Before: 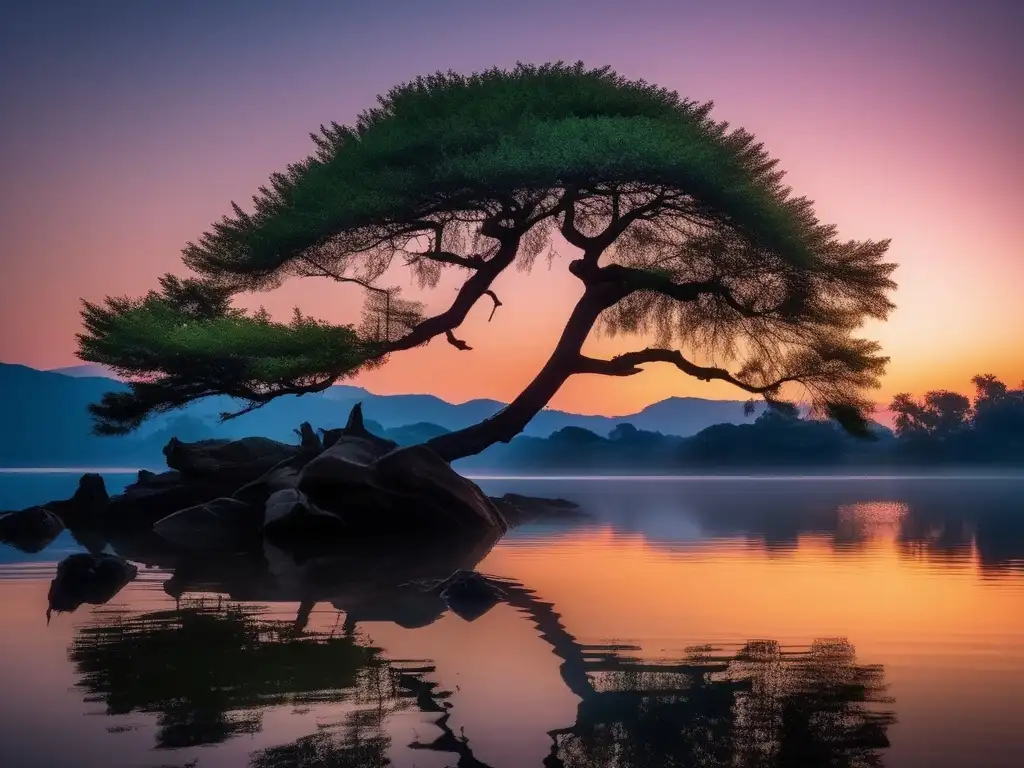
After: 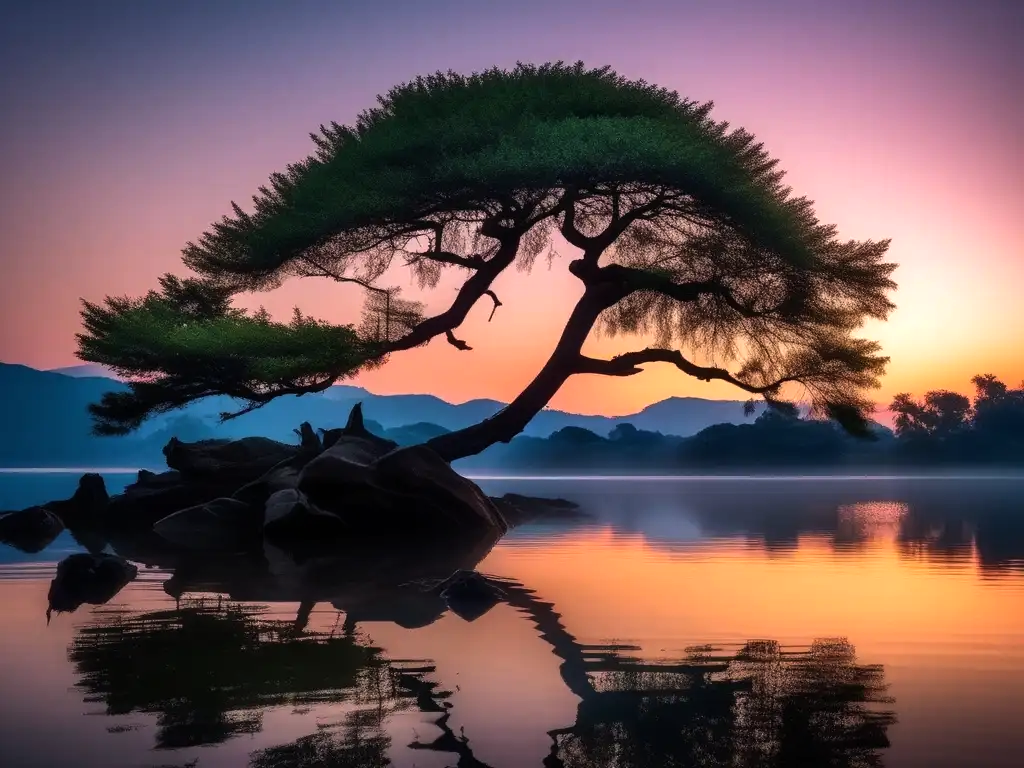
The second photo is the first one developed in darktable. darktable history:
tone equalizer: -8 EV -0.42 EV, -7 EV -0.421 EV, -6 EV -0.368 EV, -5 EV -0.196 EV, -3 EV 0.203 EV, -2 EV 0.331 EV, -1 EV 0.409 EV, +0 EV 0.41 EV, edges refinement/feathering 500, mask exposure compensation -1.57 EV, preserve details no
